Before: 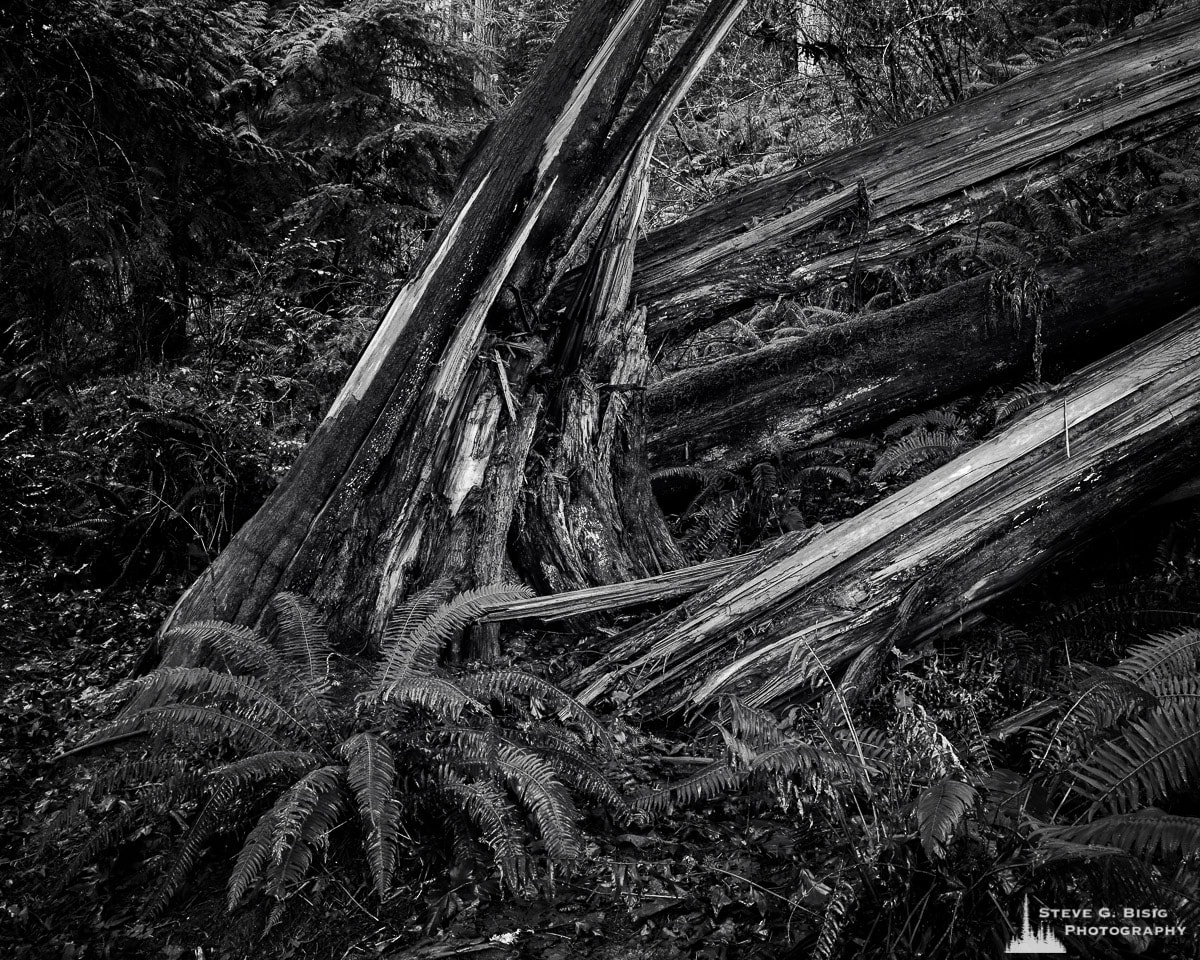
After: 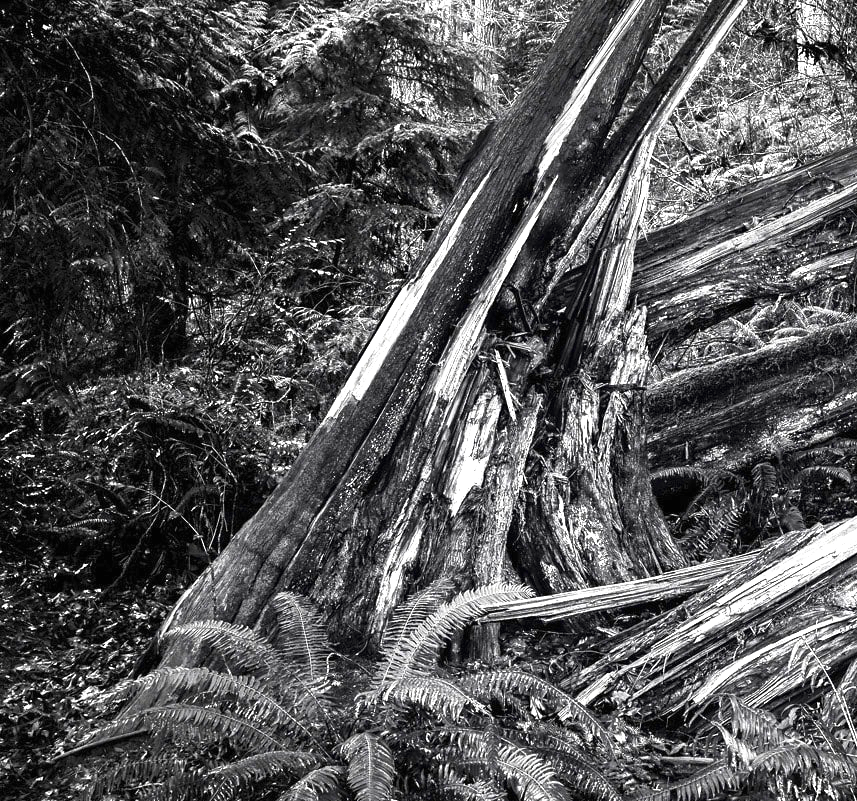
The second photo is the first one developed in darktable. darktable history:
crop: right 28.528%, bottom 16.511%
exposure: black level correction 0, exposure 1.442 EV, compensate highlight preservation false
